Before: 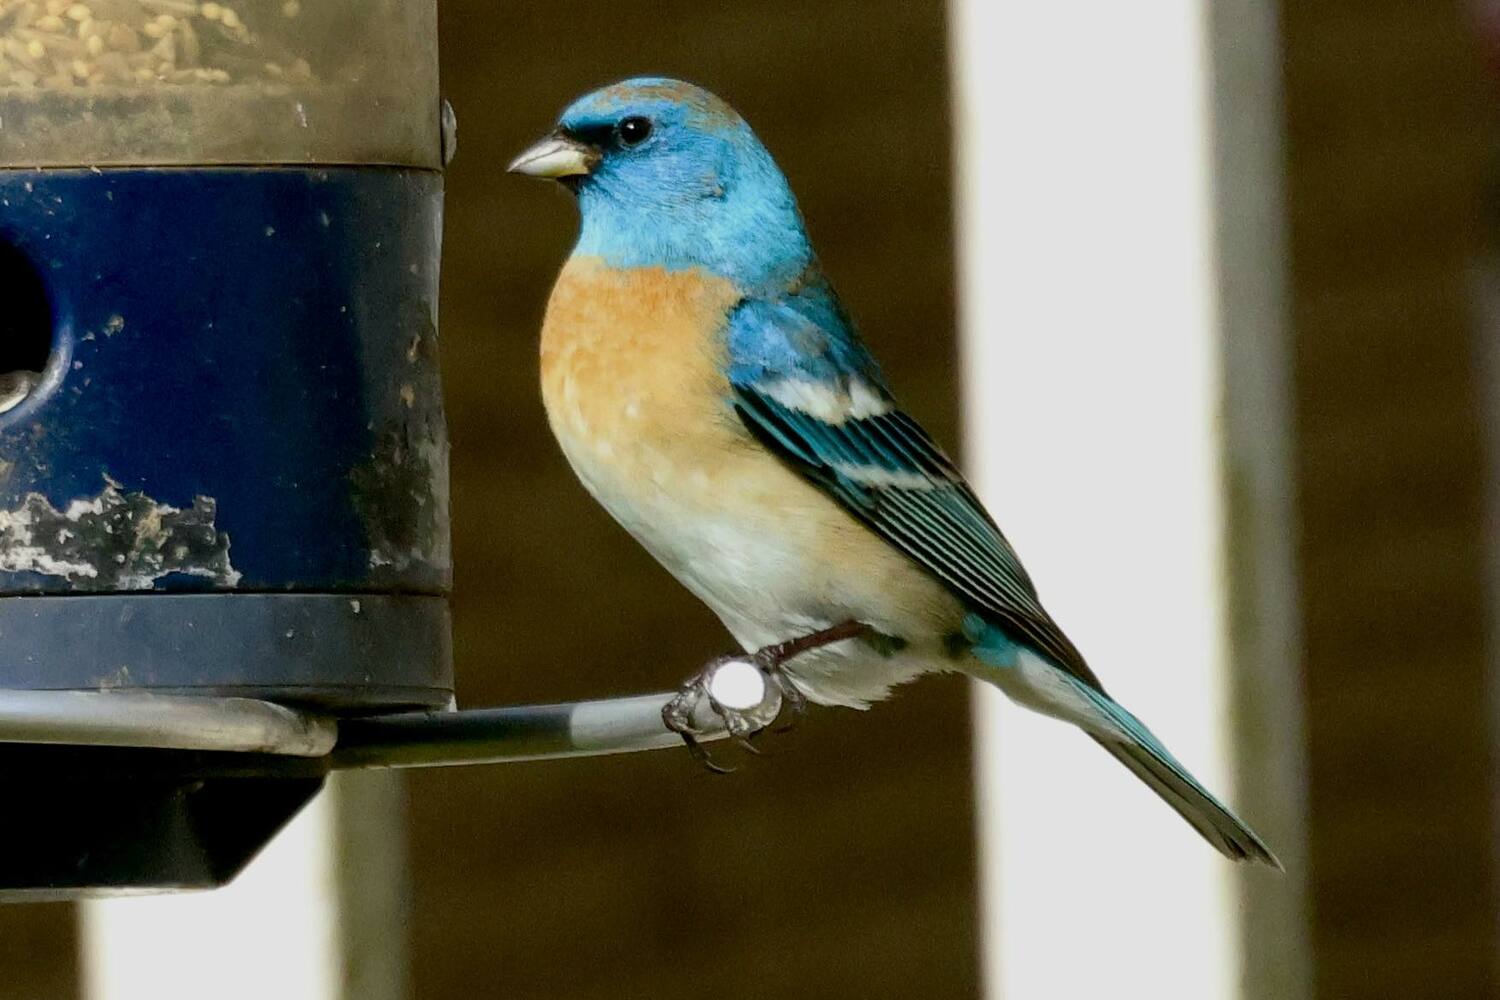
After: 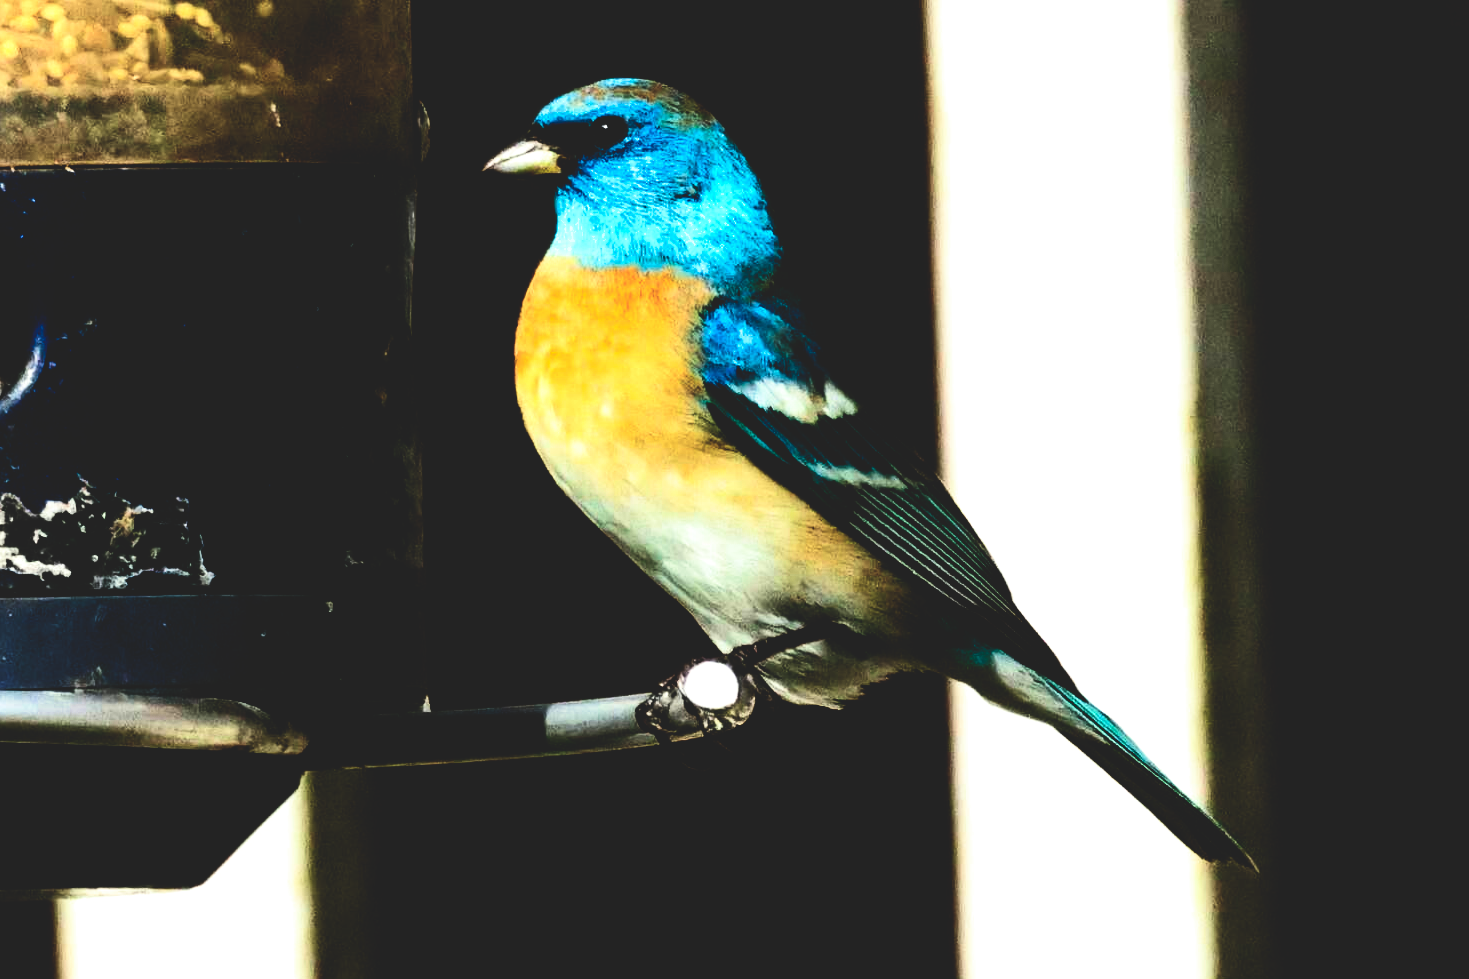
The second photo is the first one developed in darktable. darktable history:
crop: left 1.743%, right 0.268%, bottom 2.011%
split-toning: shadows › saturation 0.61, highlights › saturation 0.58, balance -28.74, compress 87.36%
base curve: curves: ch0 [(0, 0.036) (0.083, 0.04) (0.804, 1)], preserve colors none
color zones: curves: ch0 [(0, 0.5) (0.143, 0.5) (0.286, 0.5) (0.429, 0.5) (0.571, 0.5) (0.714, 0.476) (0.857, 0.5) (1, 0.5)]; ch2 [(0, 0.5) (0.143, 0.5) (0.286, 0.5) (0.429, 0.5) (0.571, 0.5) (0.714, 0.487) (0.857, 0.5) (1, 0.5)]
contrast brightness saturation: contrast 0.28
tone equalizer: -8 EV -0.417 EV, -7 EV -0.389 EV, -6 EV -0.333 EV, -5 EV -0.222 EV, -3 EV 0.222 EV, -2 EV 0.333 EV, -1 EV 0.389 EV, +0 EV 0.417 EV, edges refinement/feathering 500, mask exposure compensation -1.57 EV, preserve details no
